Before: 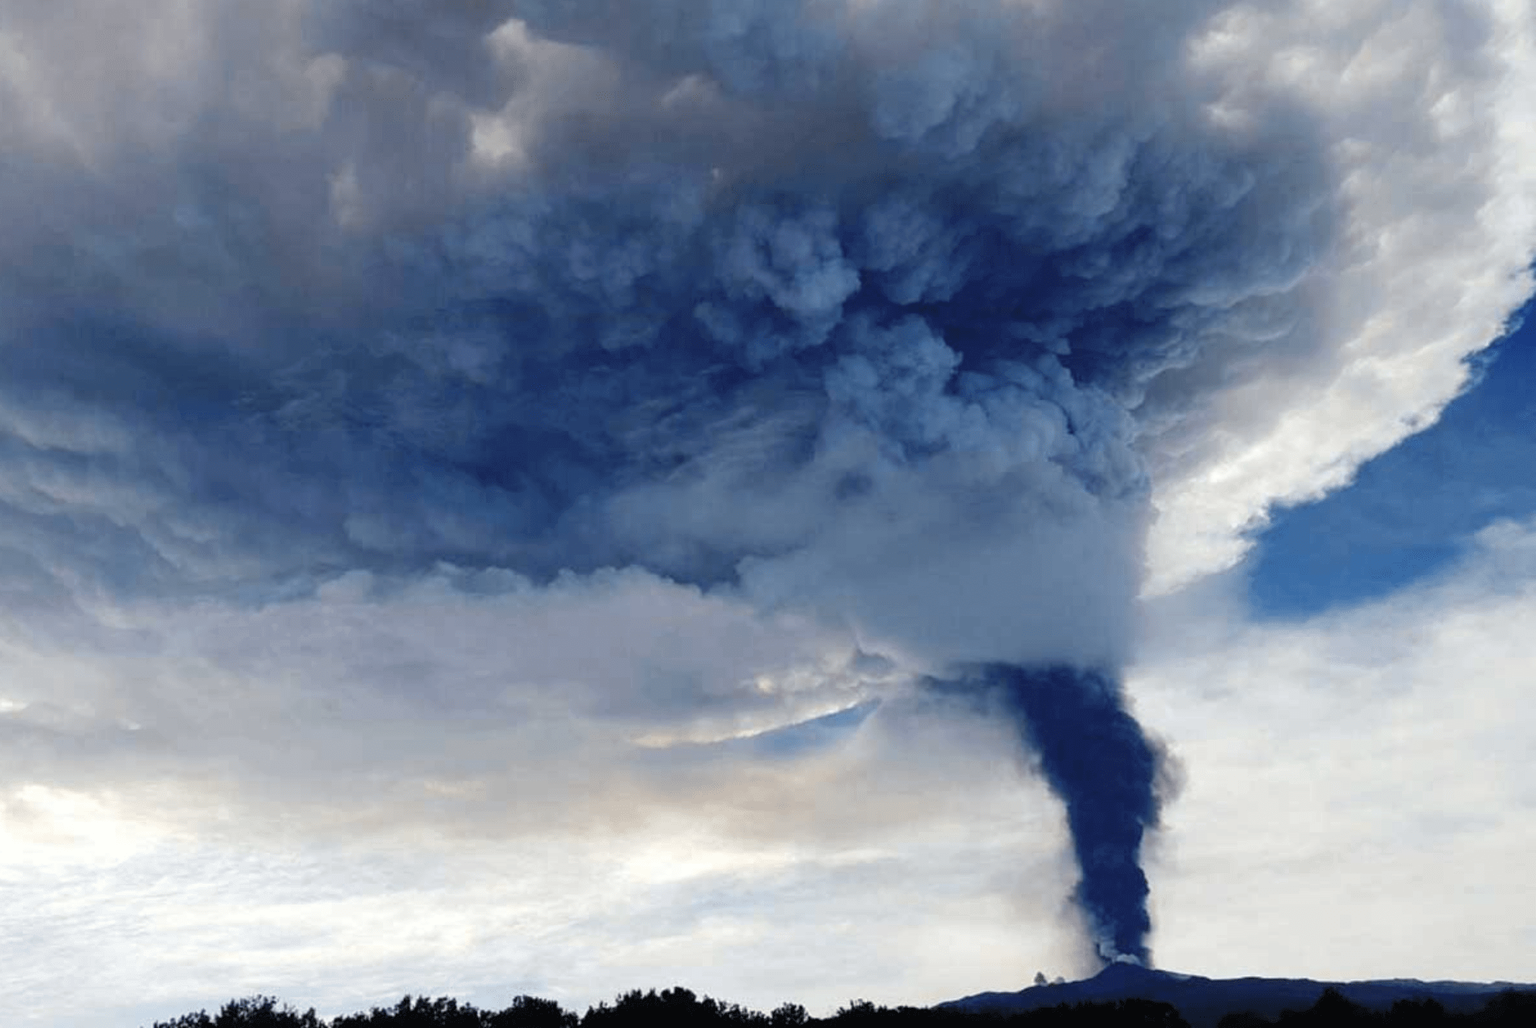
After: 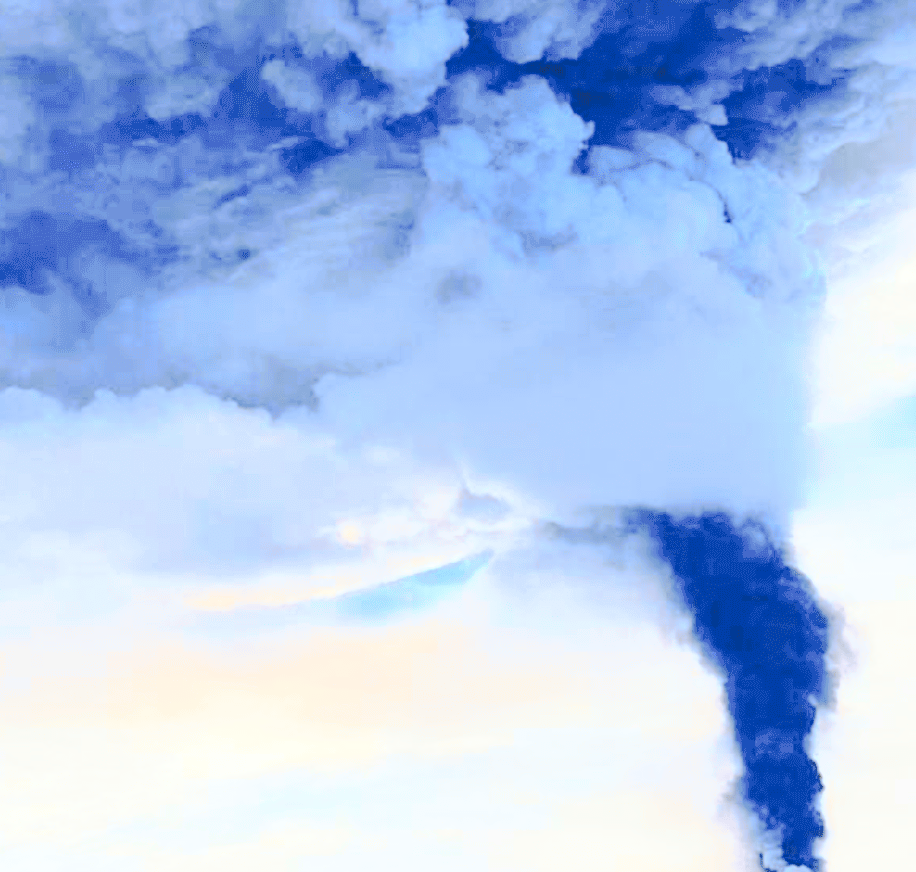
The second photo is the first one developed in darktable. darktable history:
crop: left 31.379%, top 24.658%, right 20.326%, bottom 6.628%
base curve: curves: ch0 [(0, 0) (0.025, 0.046) (0.112, 0.277) (0.467, 0.74) (0.814, 0.929) (1, 0.942)]
exposure: exposure 0.999 EV, compensate highlight preservation false
tone curve: curves: ch0 [(0, 0) (0.003, 0.132) (0.011, 0.136) (0.025, 0.14) (0.044, 0.147) (0.069, 0.149) (0.1, 0.156) (0.136, 0.163) (0.177, 0.177) (0.224, 0.2) (0.277, 0.251) (0.335, 0.311) (0.399, 0.387) (0.468, 0.487) (0.543, 0.585) (0.623, 0.675) (0.709, 0.742) (0.801, 0.81) (0.898, 0.867) (1, 1)], preserve colors none
